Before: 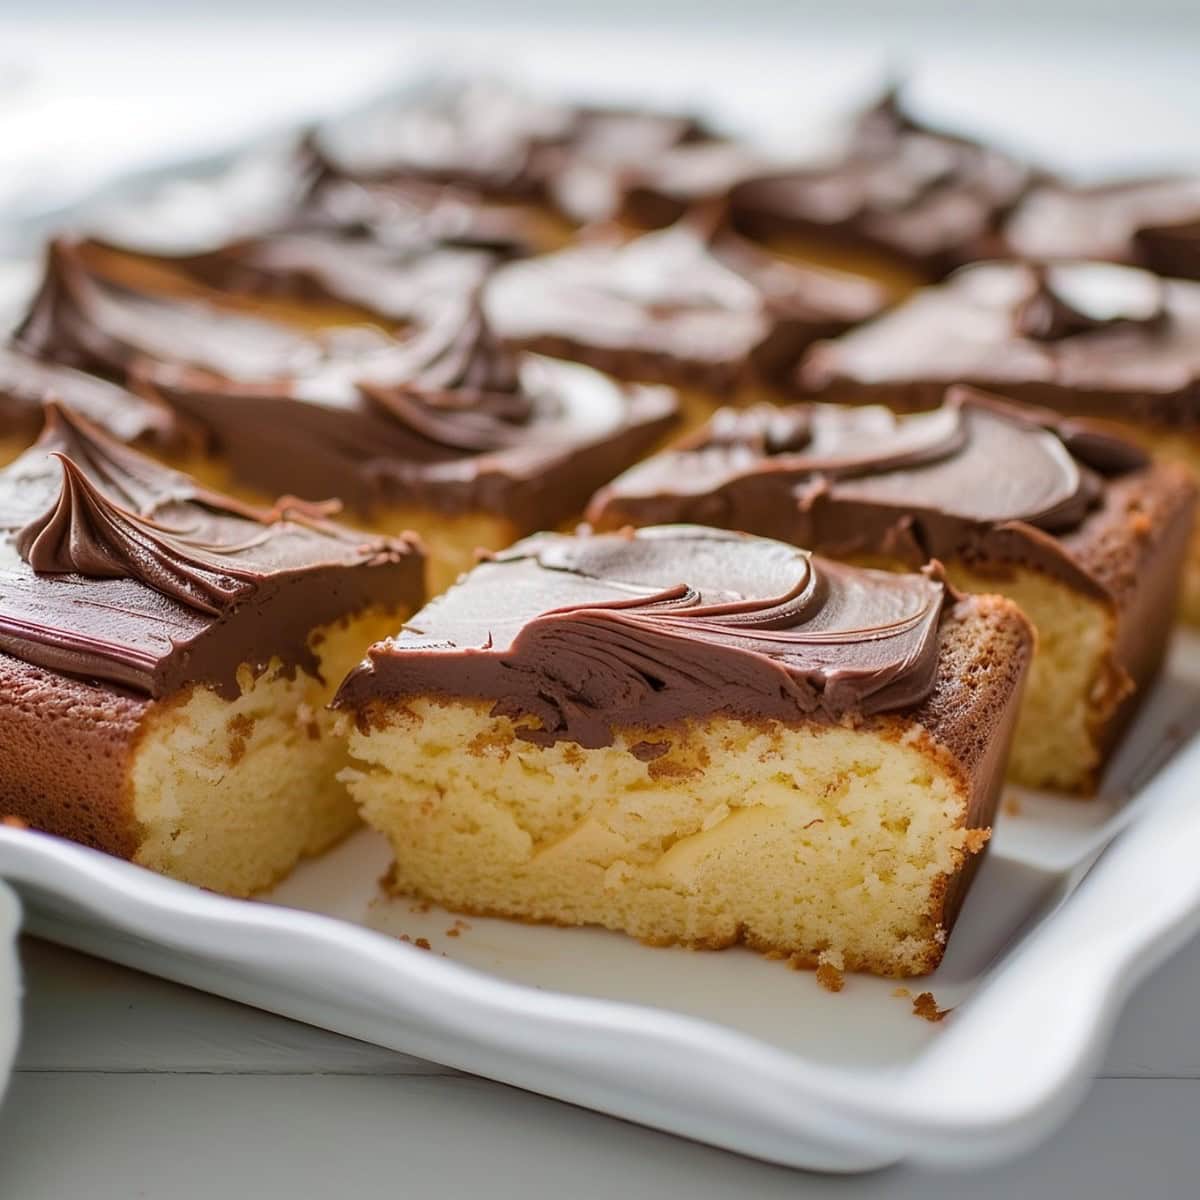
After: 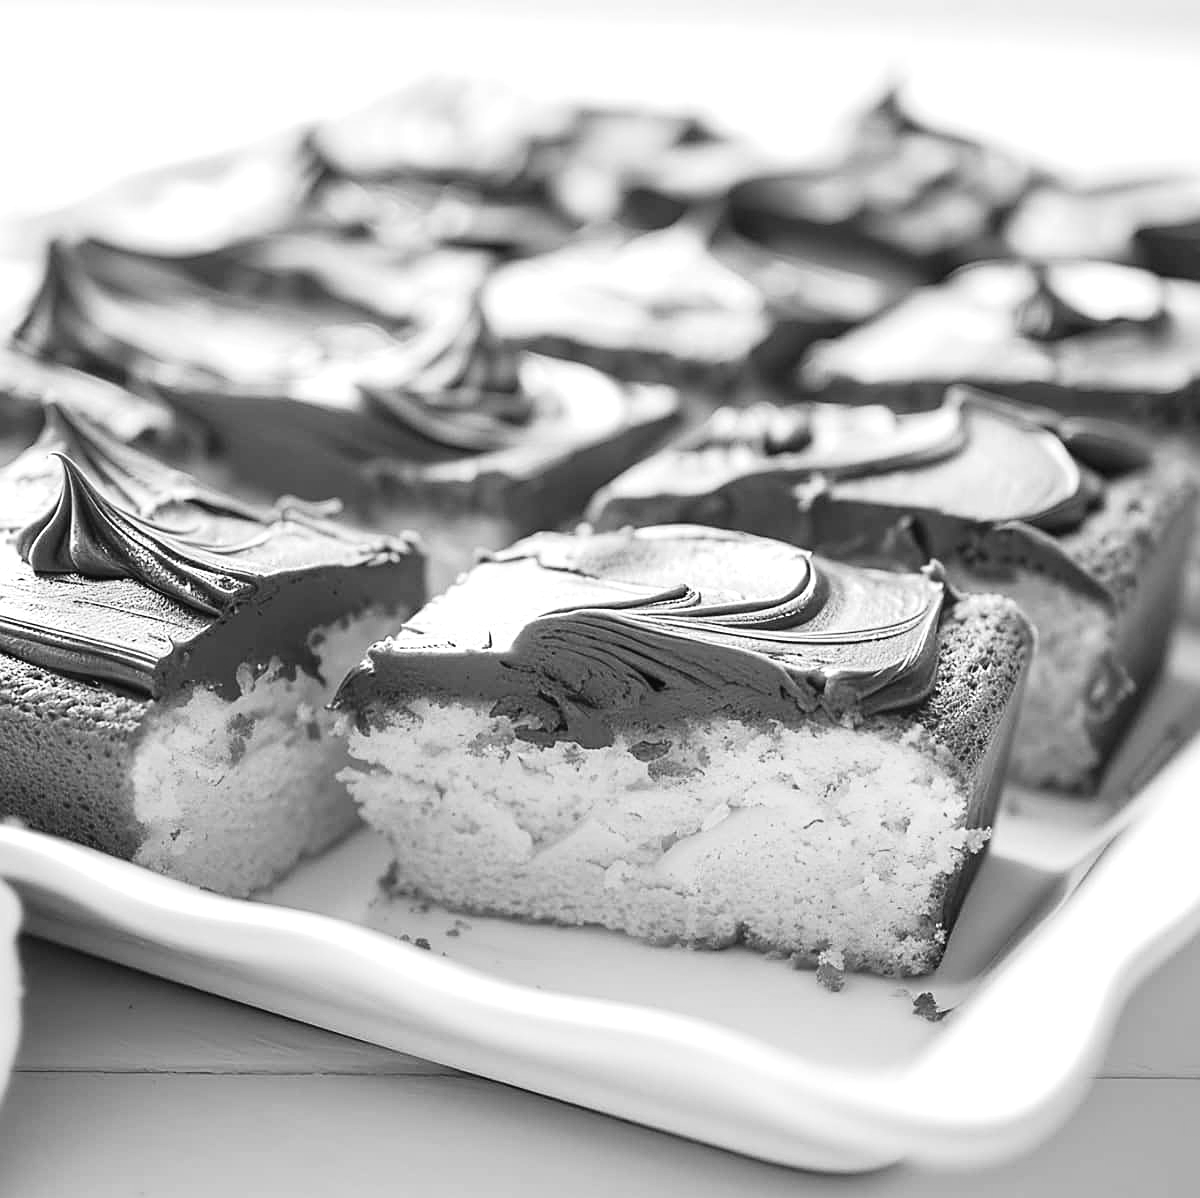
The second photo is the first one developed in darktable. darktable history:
tone curve: curves: ch0 [(0, 0.028) (0.138, 0.156) (0.468, 0.516) (0.754, 0.823) (1, 1)], color space Lab, linked channels, preserve colors none
sharpen: on, module defaults
monochrome: a 16.01, b -2.65, highlights 0.52
crop: top 0.05%, bottom 0.098%
exposure: exposure 0.6 EV, compensate highlight preservation false
